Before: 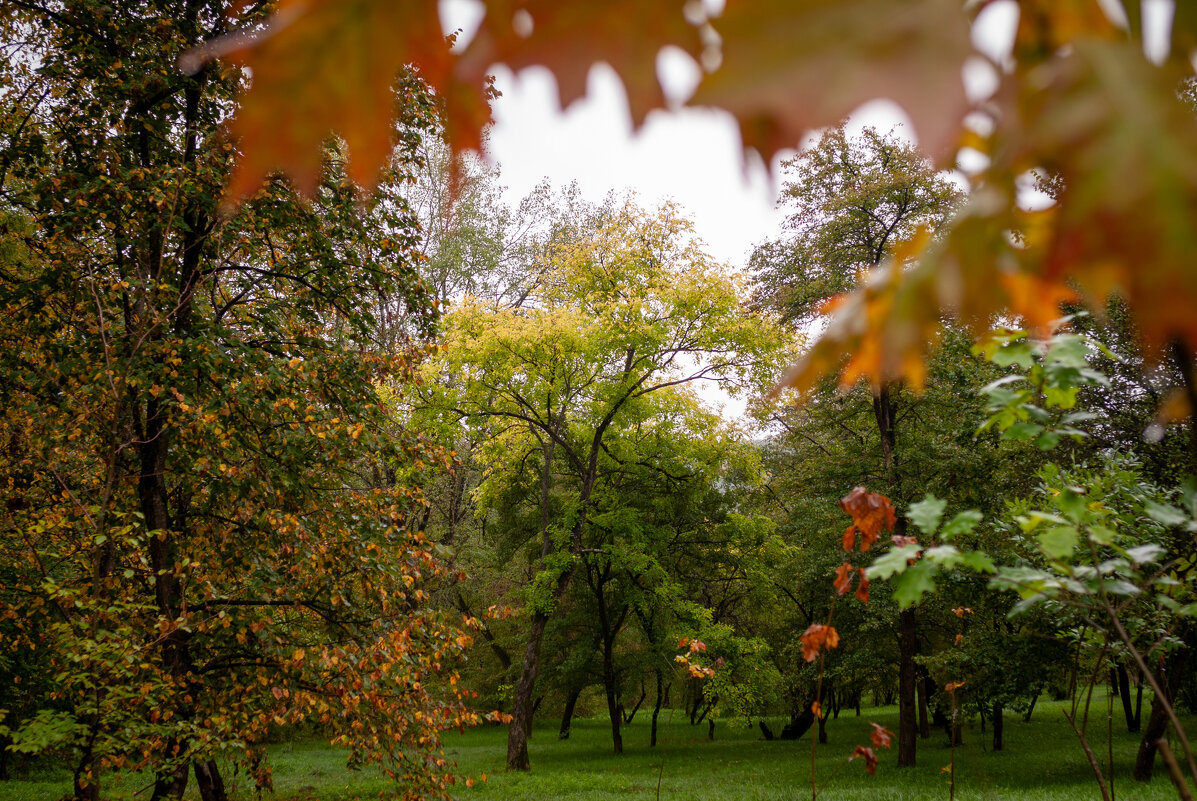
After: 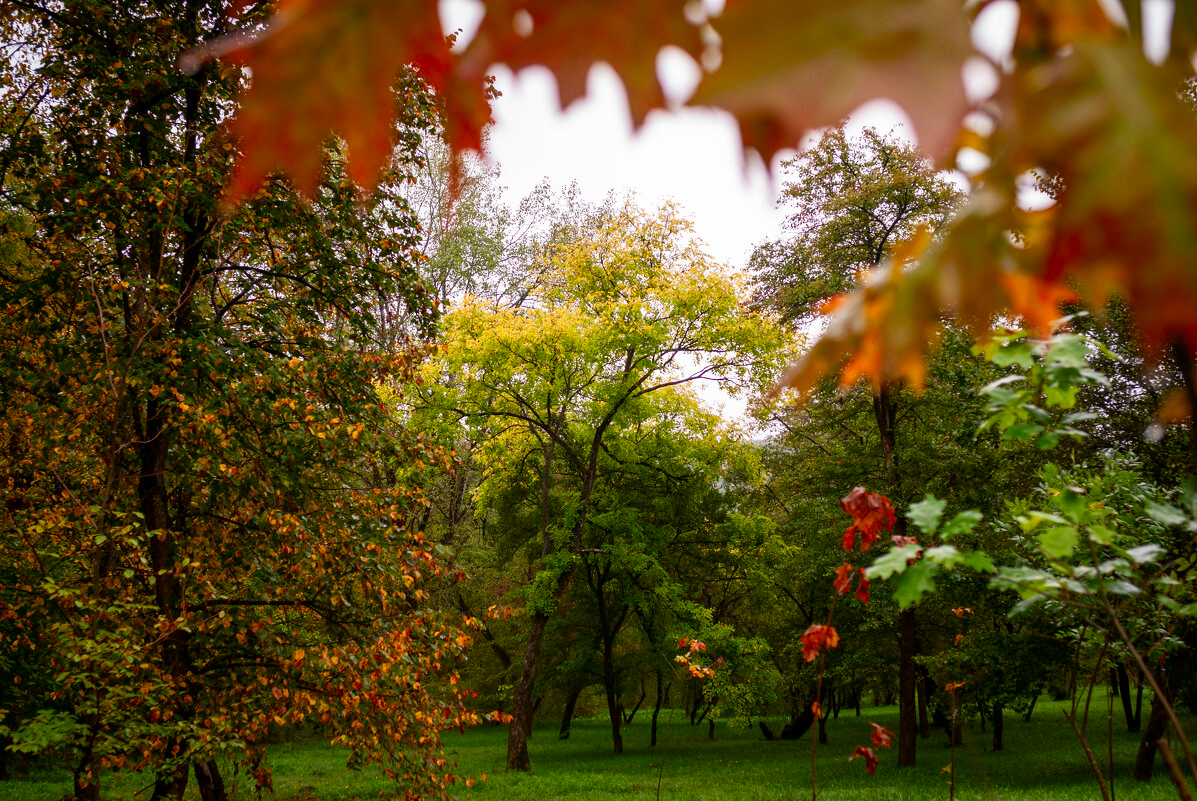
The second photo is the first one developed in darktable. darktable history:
contrast brightness saturation: contrast 0.157, saturation 0.329
